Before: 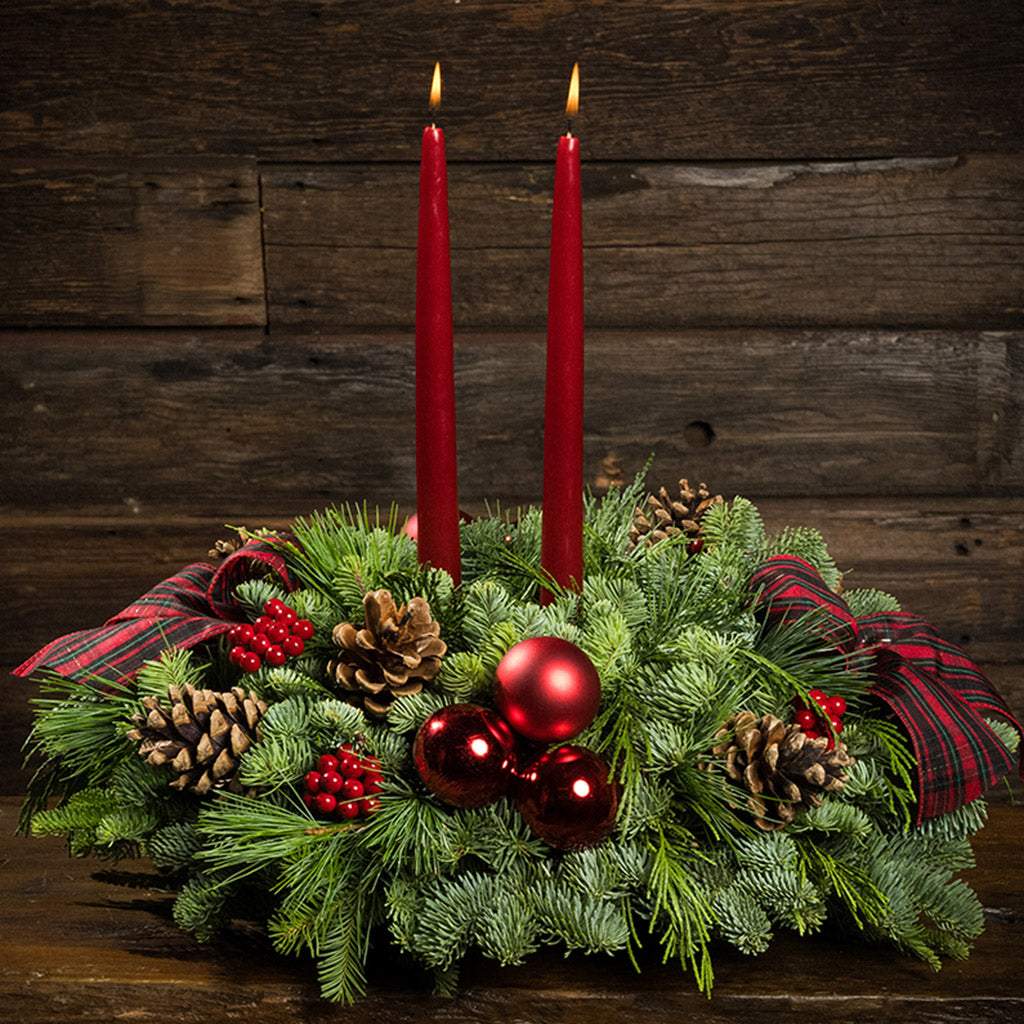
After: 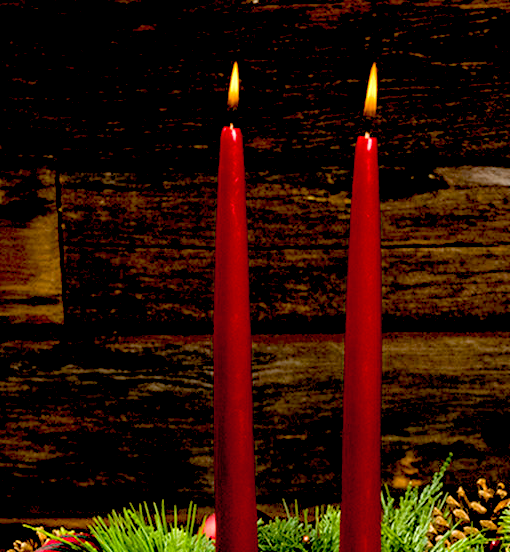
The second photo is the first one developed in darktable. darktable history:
crop: left 19.785%, right 30.329%, bottom 46.062%
levels: levels [0, 0.445, 1]
exposure: black level correction 0.026, exposure 0.18 EV, compensate exposure bias true, compensate highlight preservation false
color balance rgb: global offset › luminance -0.476%, perceptual saturation grading › global saturation 25.846%, global vibrance 20%
